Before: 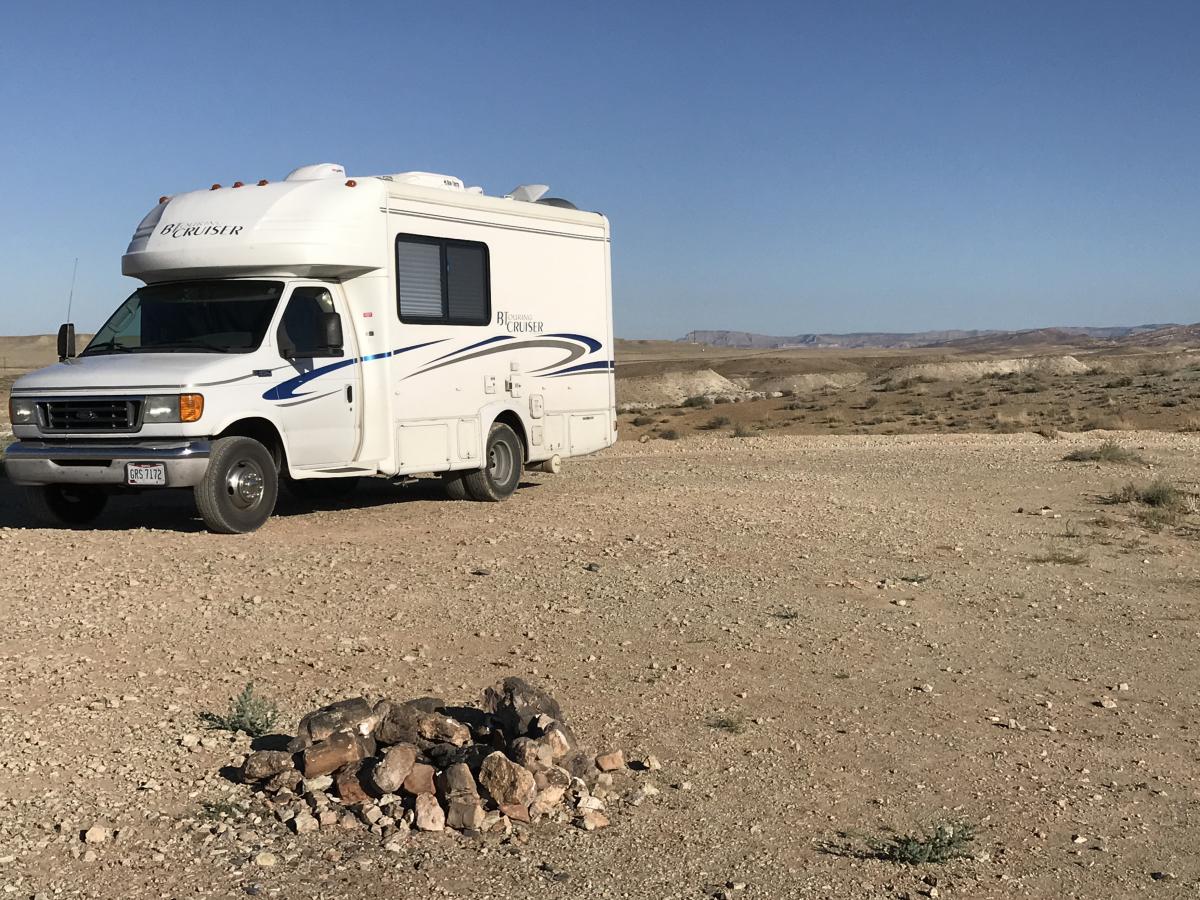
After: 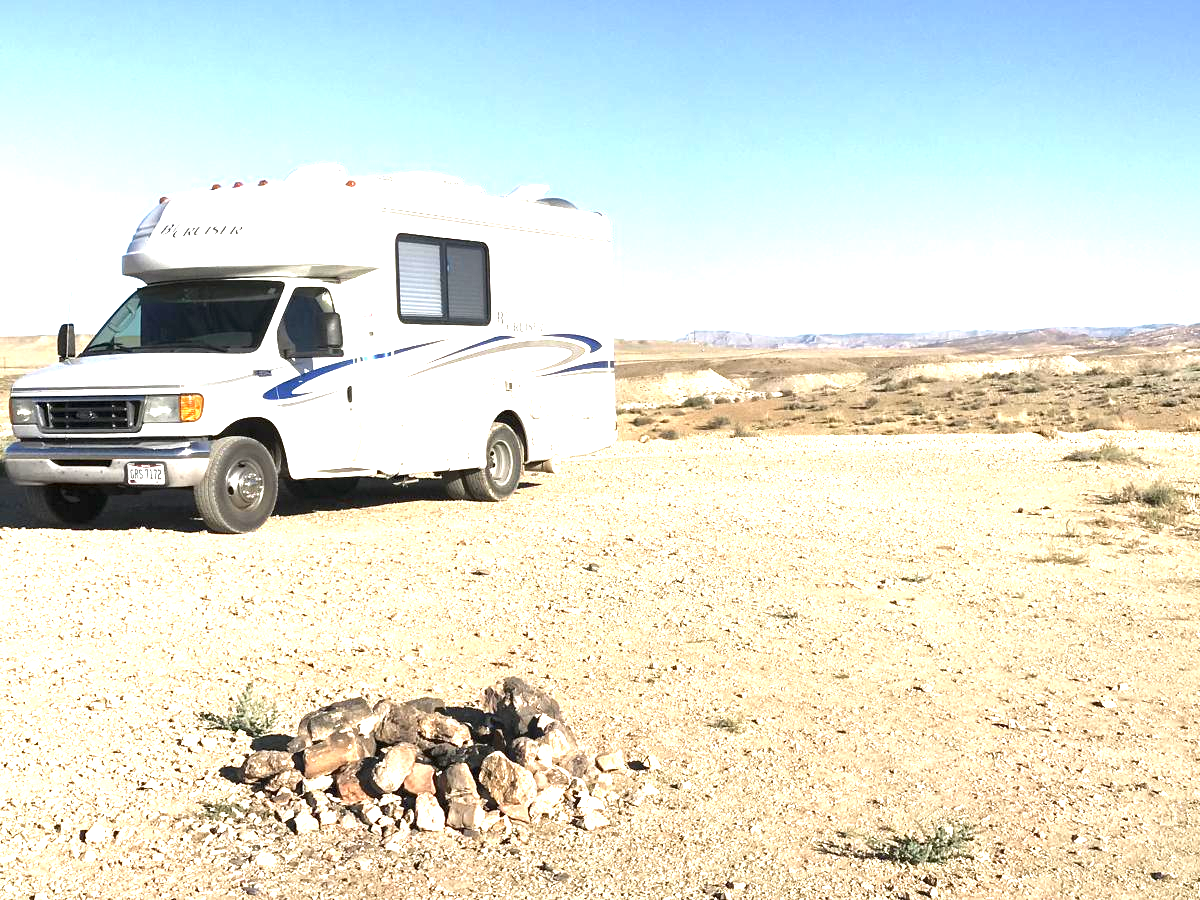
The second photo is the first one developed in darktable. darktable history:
exposure: exposure 1.993 EV, compensate exposure bias true, compensate highlight preservation false
